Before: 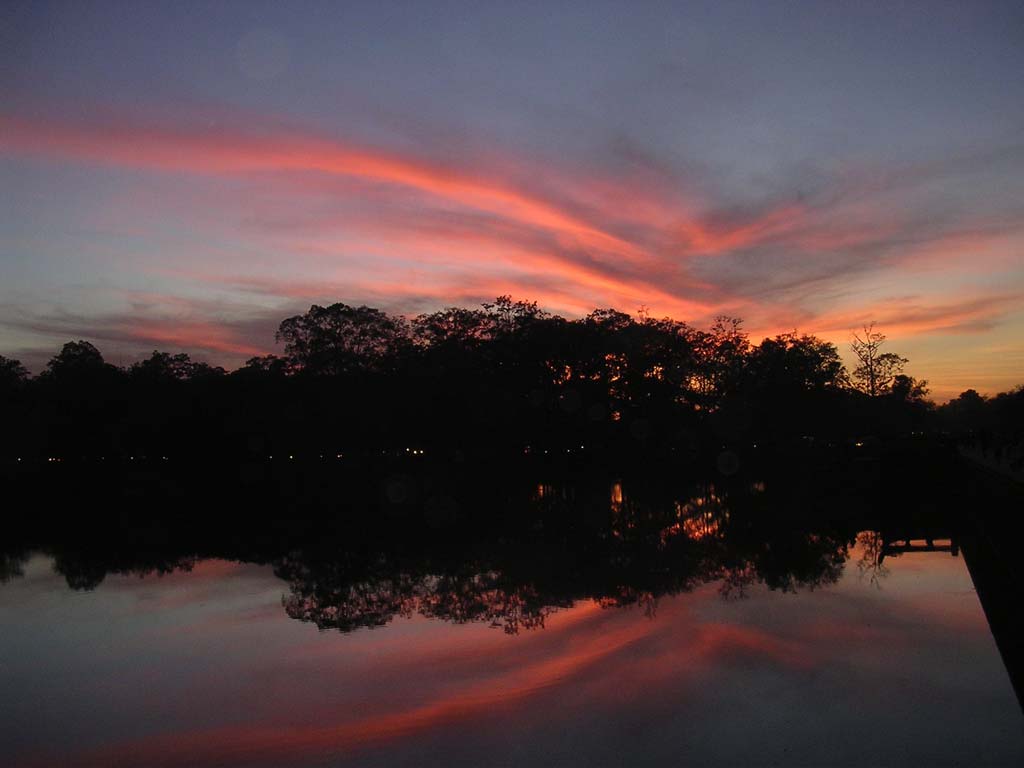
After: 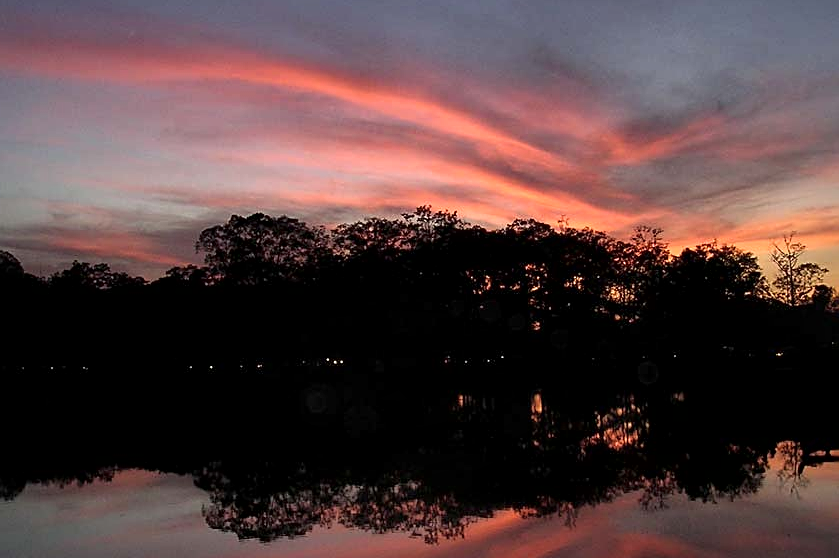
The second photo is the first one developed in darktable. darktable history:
local contrast: mode bilateral grid, contrast 70, coarseness 75, detail 180%, midtone range 0.2
sharpen: on, module defaults
crop: left 7.856%, top 11.836%, right 10.12%, bottom 15.387%
